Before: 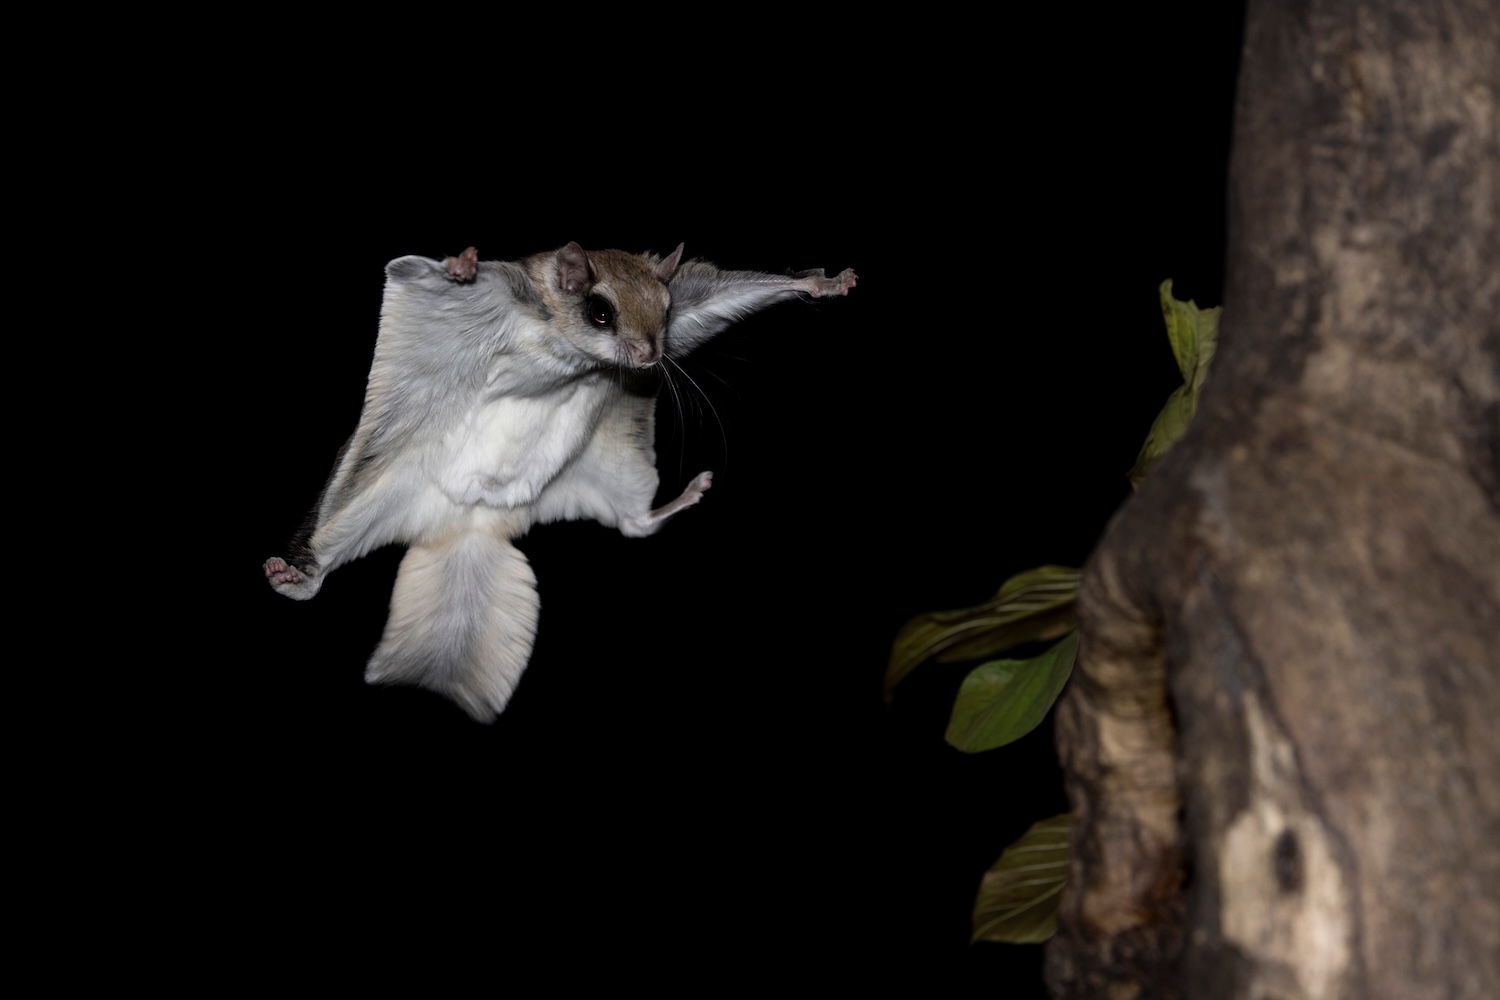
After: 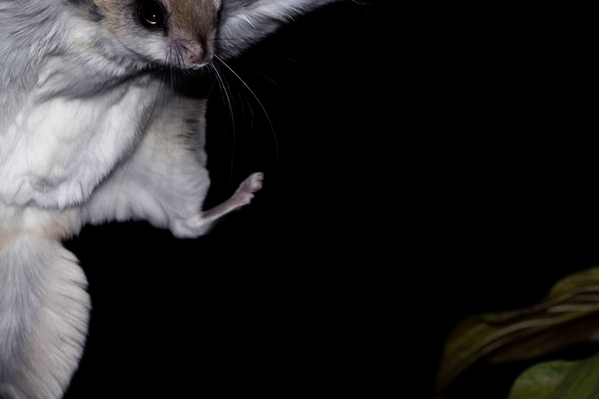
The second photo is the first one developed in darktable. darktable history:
color balance: gamma [0.9, 0.988, 0.975, 1.025], gain [1.05, 1, 1, 1]
crop: left 30%, top 30%, right 30%, bottom 30%
